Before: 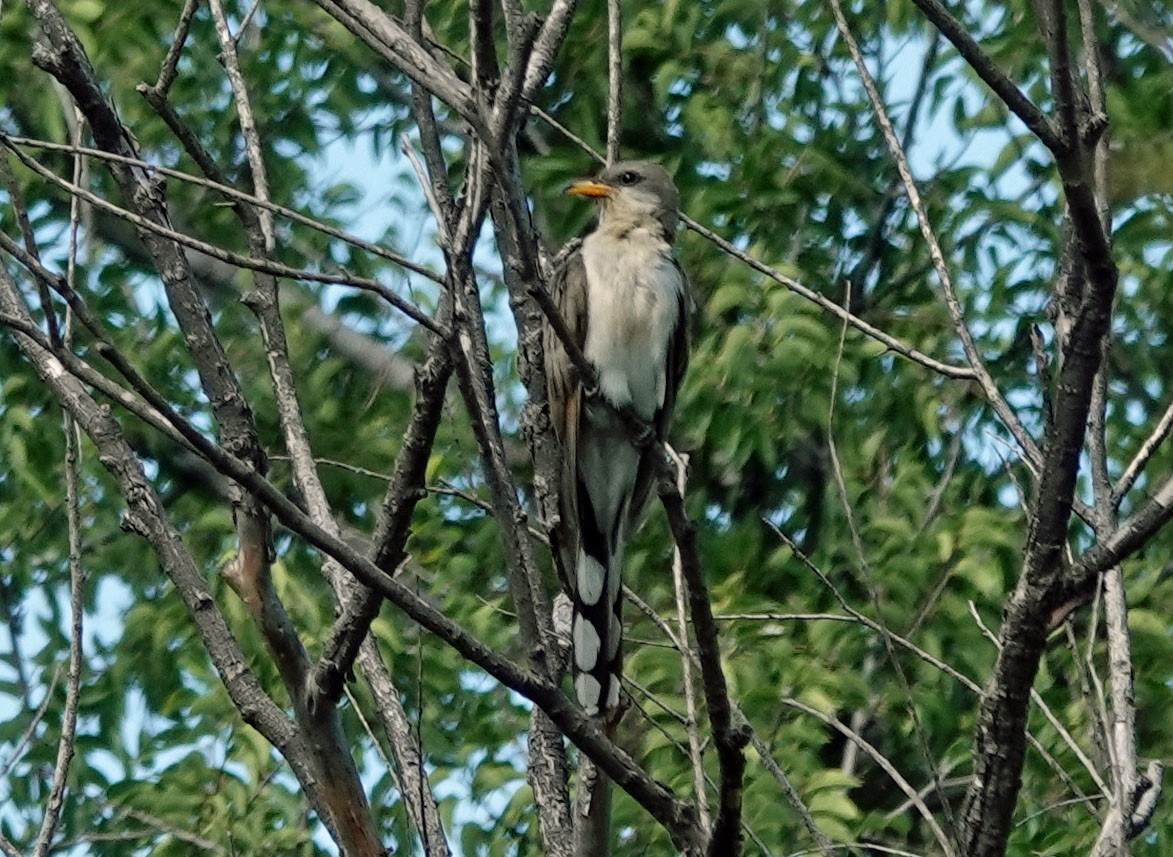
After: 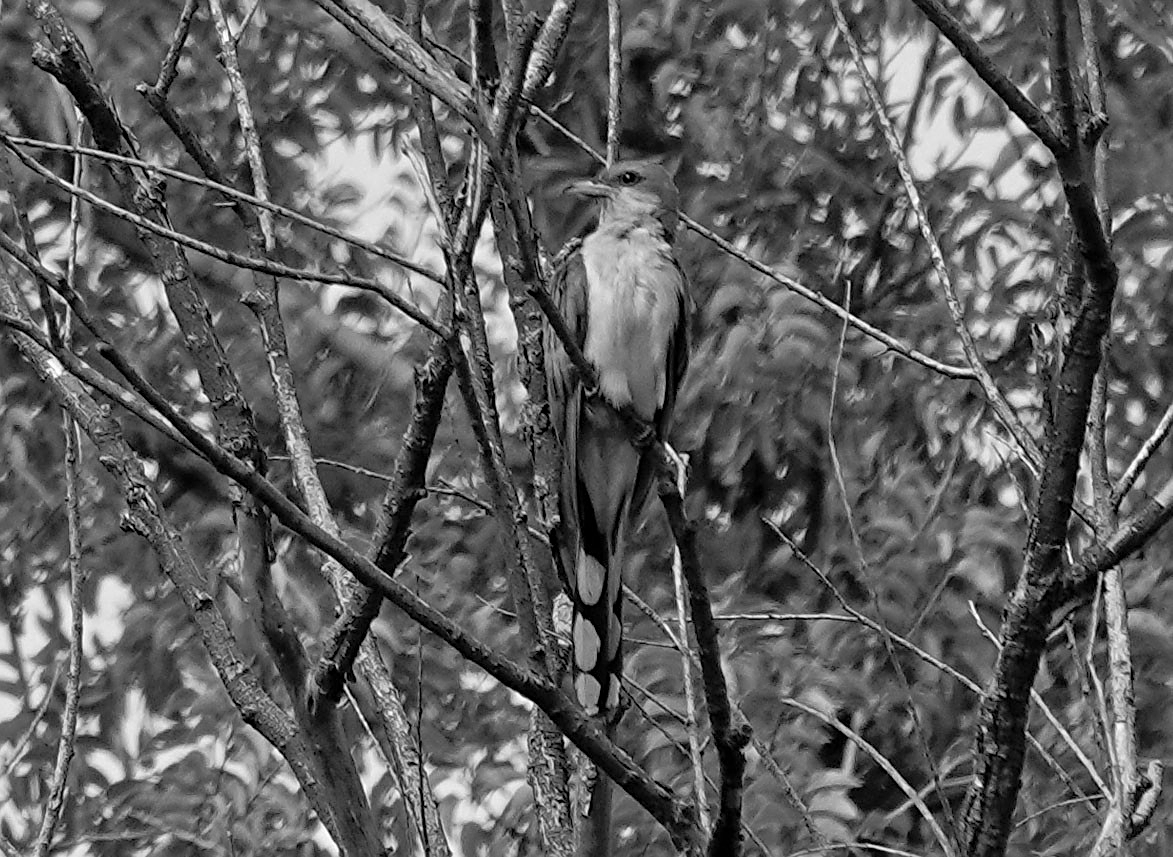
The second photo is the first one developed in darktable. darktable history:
monochrome: on, module defaults
sharpen: on, module defaults
rgb curve: curves: ch0 [(0, 0) (0.053, 0.068) (0.122, 0.128) (1, 1)]
